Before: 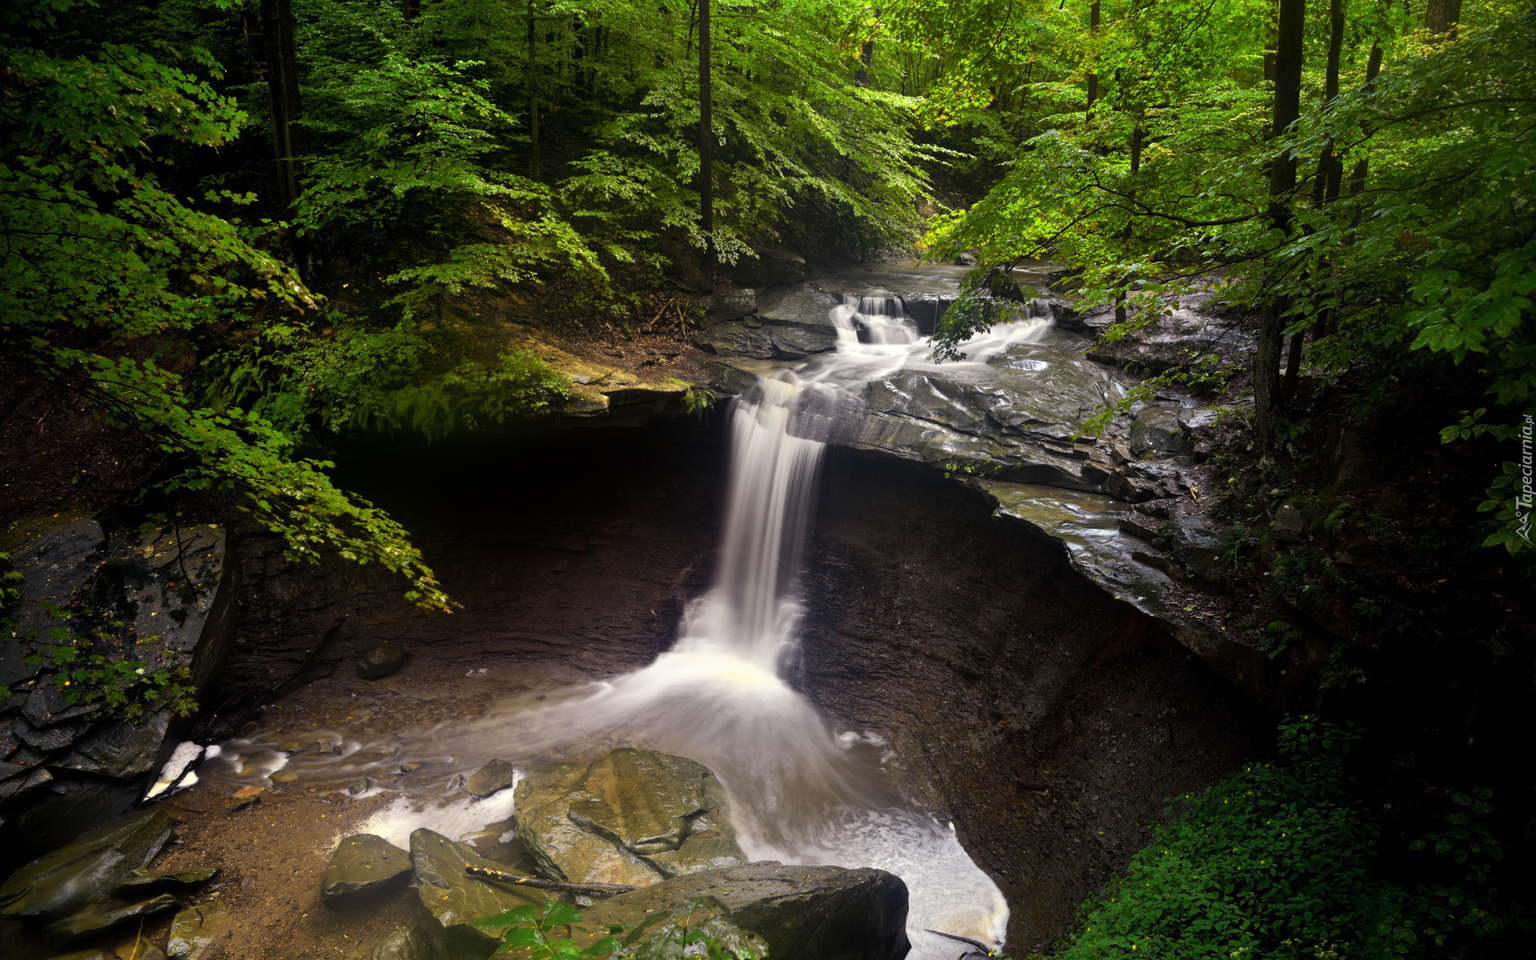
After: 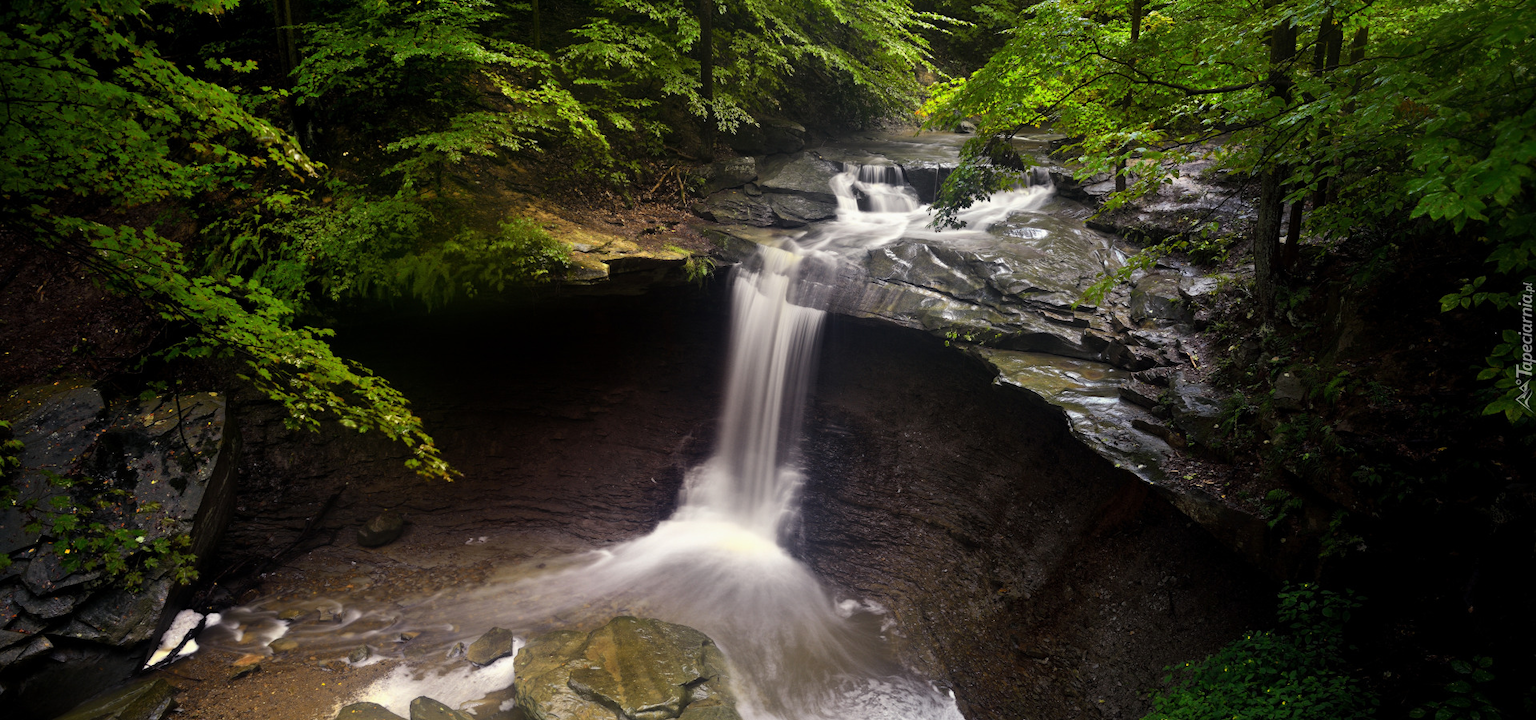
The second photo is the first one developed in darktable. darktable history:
exposure: exposure -0.048 EV, compensate highlight preservation false
crop: top 13.819%, bottom 11.169%
white balance: emerald 1
